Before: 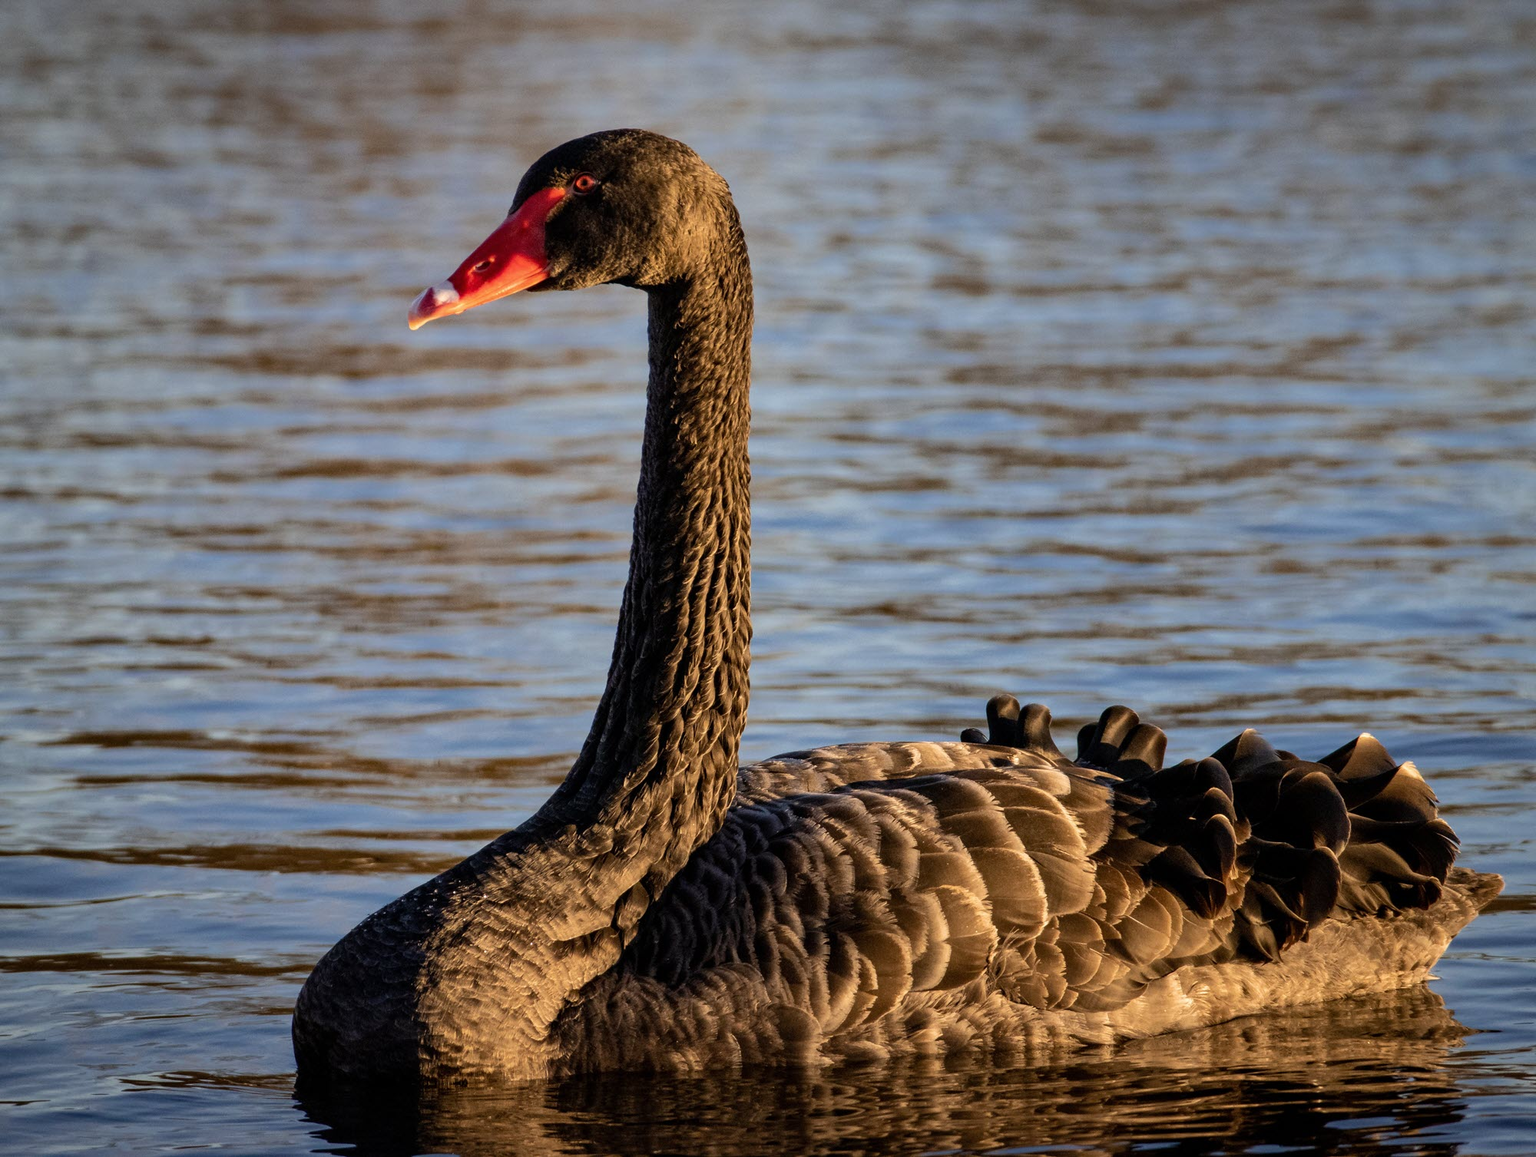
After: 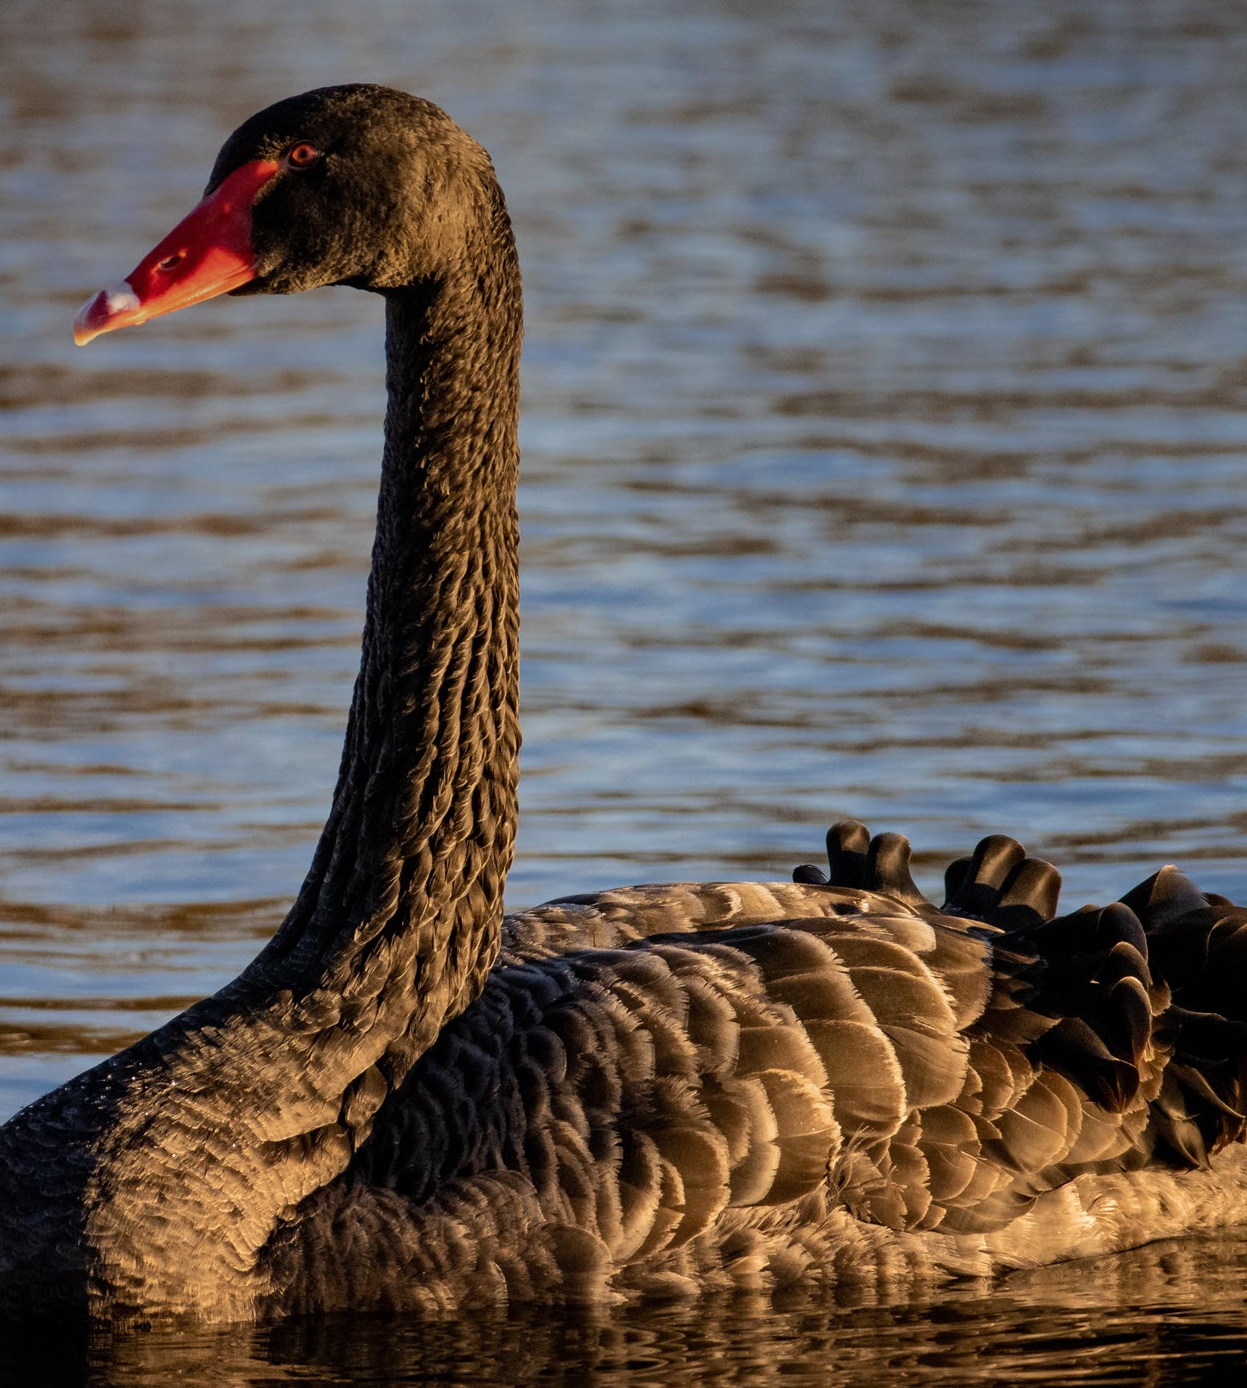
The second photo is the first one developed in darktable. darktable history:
crop and rotate: left 22.918%, top 5.629%, right 14.711%, bottom 2.247%
graduated density: on, module defaults
